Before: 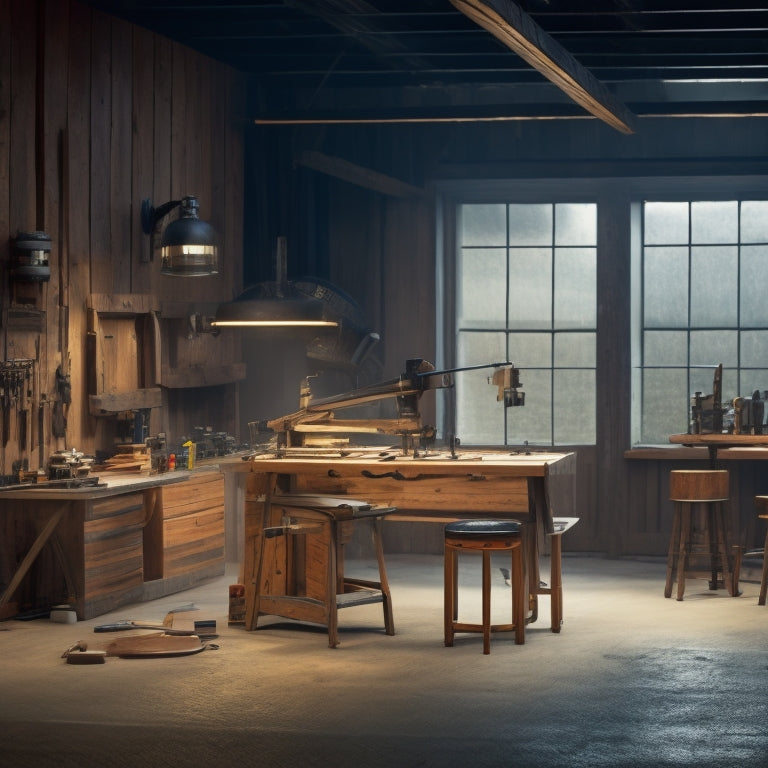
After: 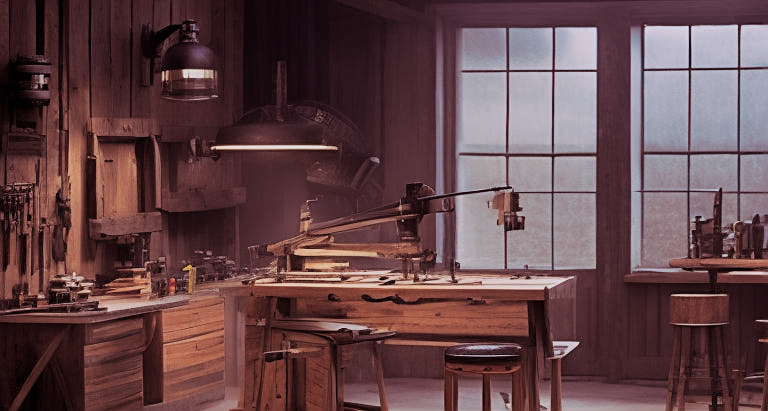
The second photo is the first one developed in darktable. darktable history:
filmic rgb: black relative exposure -7.65 EV, white relative exposure 4.56 EV, hardness 3.61
white balance: red 1.066, blue 1.119
crop and rotate: top 23.043%, bottom 23.437%
split-toning: highlights › hue 180°
sharpen: on, module defaults
